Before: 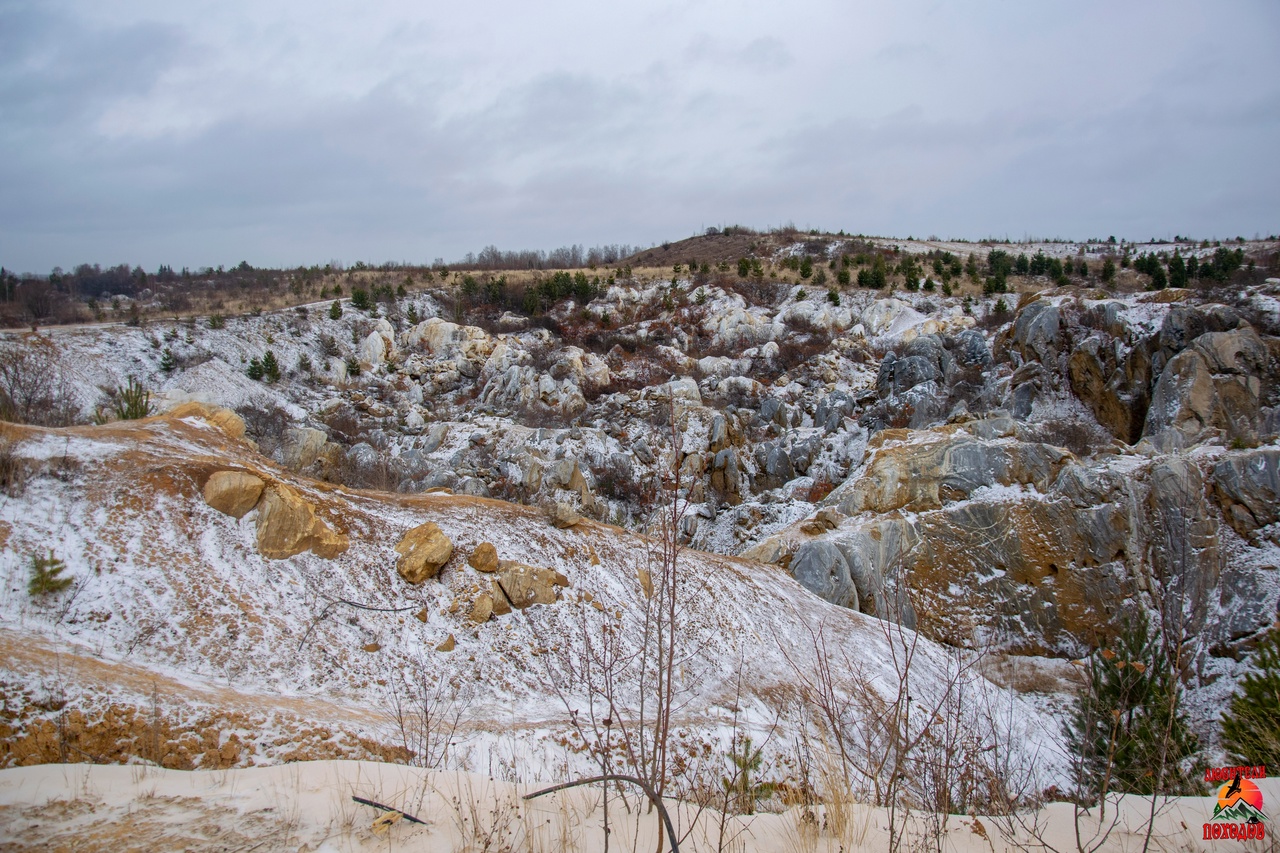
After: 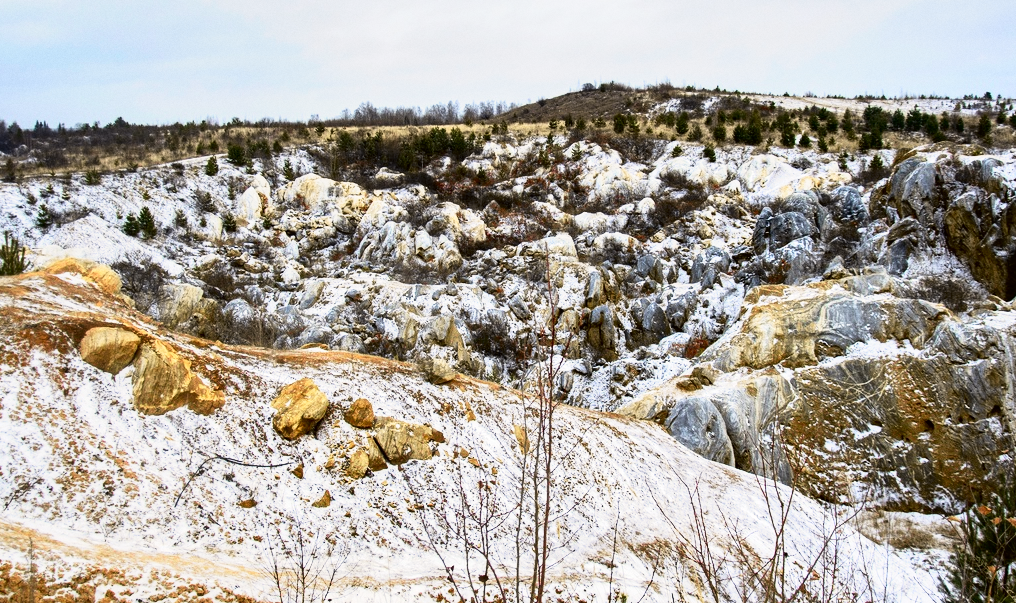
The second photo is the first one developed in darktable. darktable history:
crop: left 9.712%, top 16.928%, right 10.845%, bottom 12.332%
grain: coarseness 0.09 ISO, strength 16.61%
local contrast: highlights 100%, shadows 100%, detail 120%, midtone range 0.2
tone equalizer: -8 EV -0.75 EV, -7 EV -0.7 EV, -6 EV -0.6 EV, -5 EV -0.4 EV, -3 EV 0.4 EV, -2 EV 0.6 EV, -1 EV 0.7 EV, +0 EV 0.75 EV, edges refinement/feathering 500, mask exposure compensation -1.57 EV, preserve details no
base curve: curves: ch0 [(0, 0) (0.688, 0.865) (1, 1)], preserve colors none
tone curve: curves: ch0 [(0, 0.021) (0.049, 0.044) (0.152, 0.14) (0.328, 0.377) (0.473, 0.543) (0.641, 0.705) (0.85, 0.894) (1, 0.969)]; ch1 [(0, 0) (0.302, 0.331) (0.433, 0.432) (0.472, 0.47) (0.502, 0.503) (0.527, 0.516) (0.564, 0.573) (0.614, 0.626) (0.677, 0.701) (0.859, 0.885) (1, 1)]; ch2 [(0, 0) (0.33, 0.301) (0.447, 0.44) (0.487, 0.496) (0.502, 0.516) (0.535, 0.563) (0.565, 0.597) (0.608, 0.641) (1, 1)], color space Lab, independent channels, preserve colors none
shadows and highlights: low approximation 0.01, soften with gaussian
